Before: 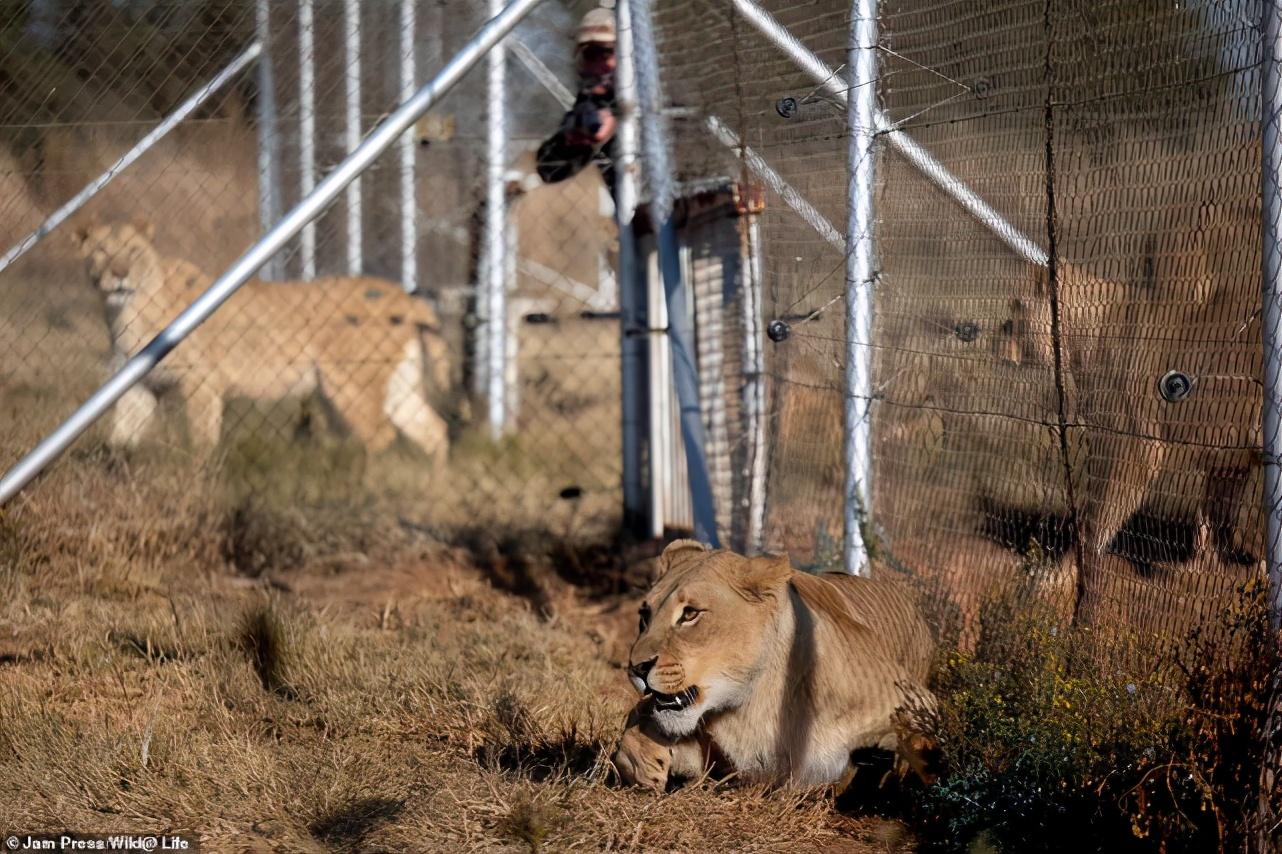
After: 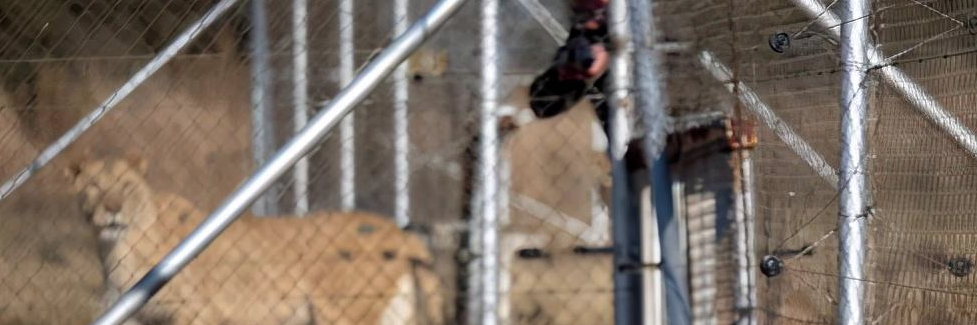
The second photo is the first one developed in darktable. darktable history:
tone equalizer: -8 EV -0.55 EV
crop: left 0.579%, top 7.627%, right 23.167%, bottom 54.275%
base curve: curves: ch0 [(0, 0) (0.74, 0.67) (1, 1)]
